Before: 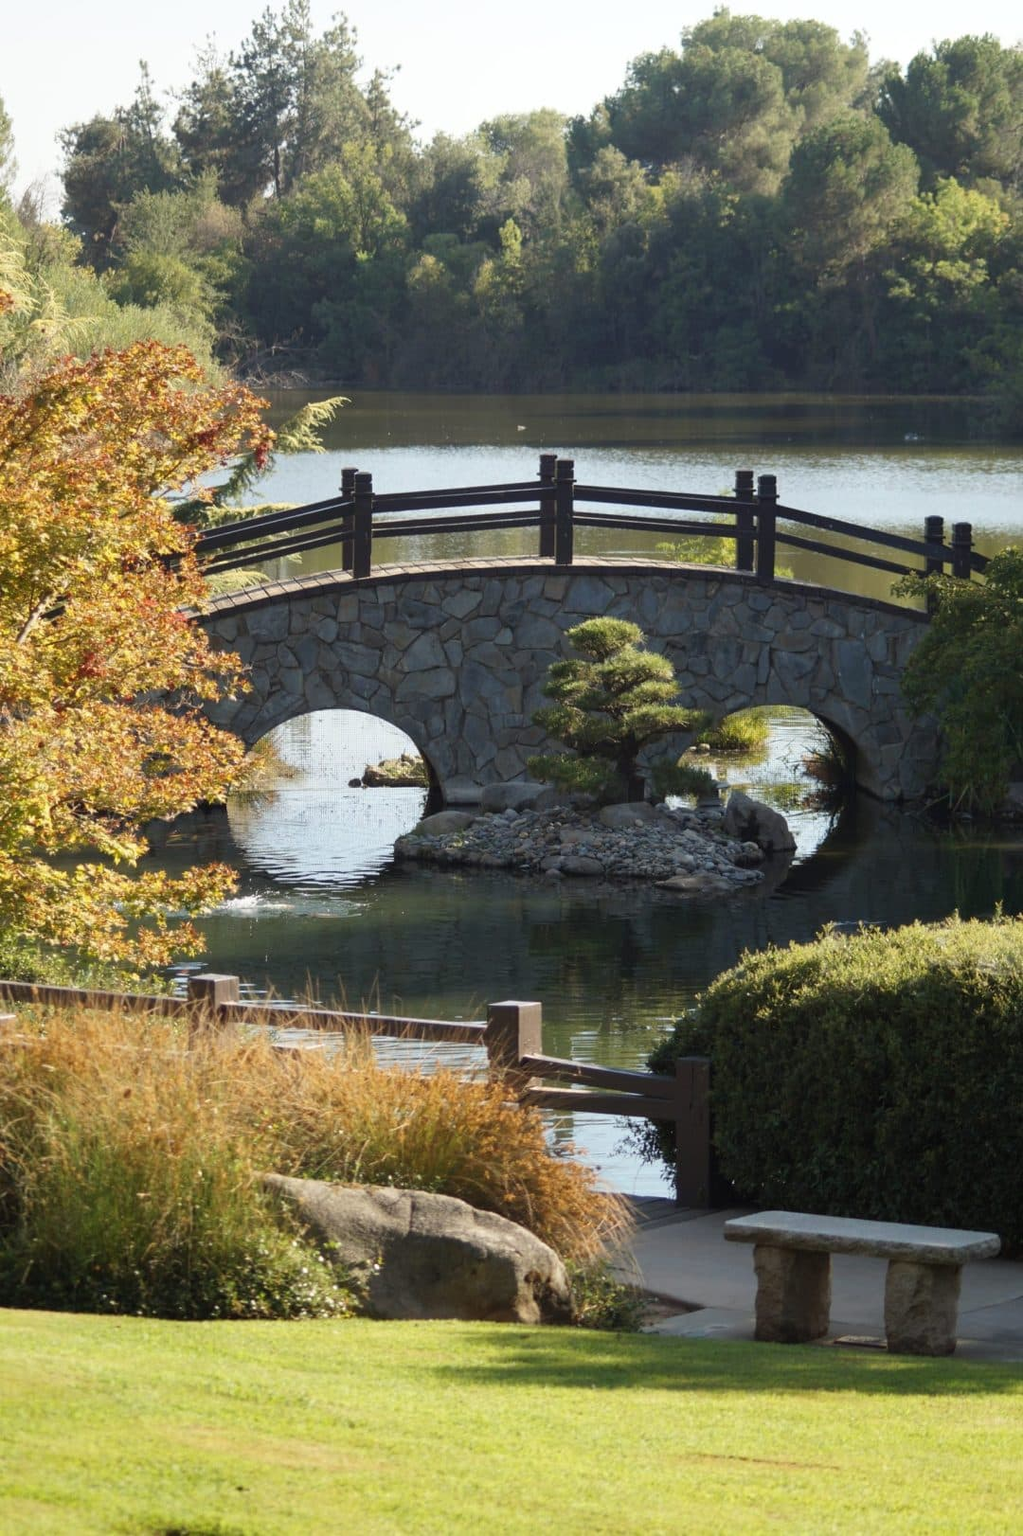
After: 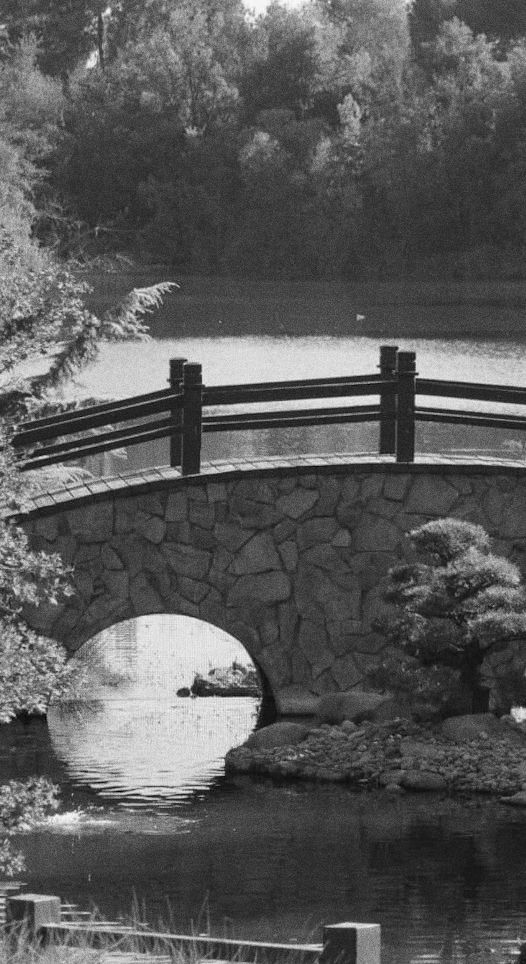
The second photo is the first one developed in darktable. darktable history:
rotate and perspective: rotation 0.174°, lens shift (vertical) 0.013, lens shift (horizontal) 0.019, shear 0.001, automatic cropping original format, crop left 0.007, crop right 0.991, crop top 0.016, crop bottom 0.997
crop: left 17.835%, top 7.675%, right 32.881%, bottom 32.213%
color calibration: output gray [0.22, 0.42, 0.37, 0], gray › normalize channels true, illuminant same as pipeline (D50), adaptation XYZ, x 0.346, y 0.359, gamut compression 0
grain: coarseness 0.09 ISO, strength 40%
